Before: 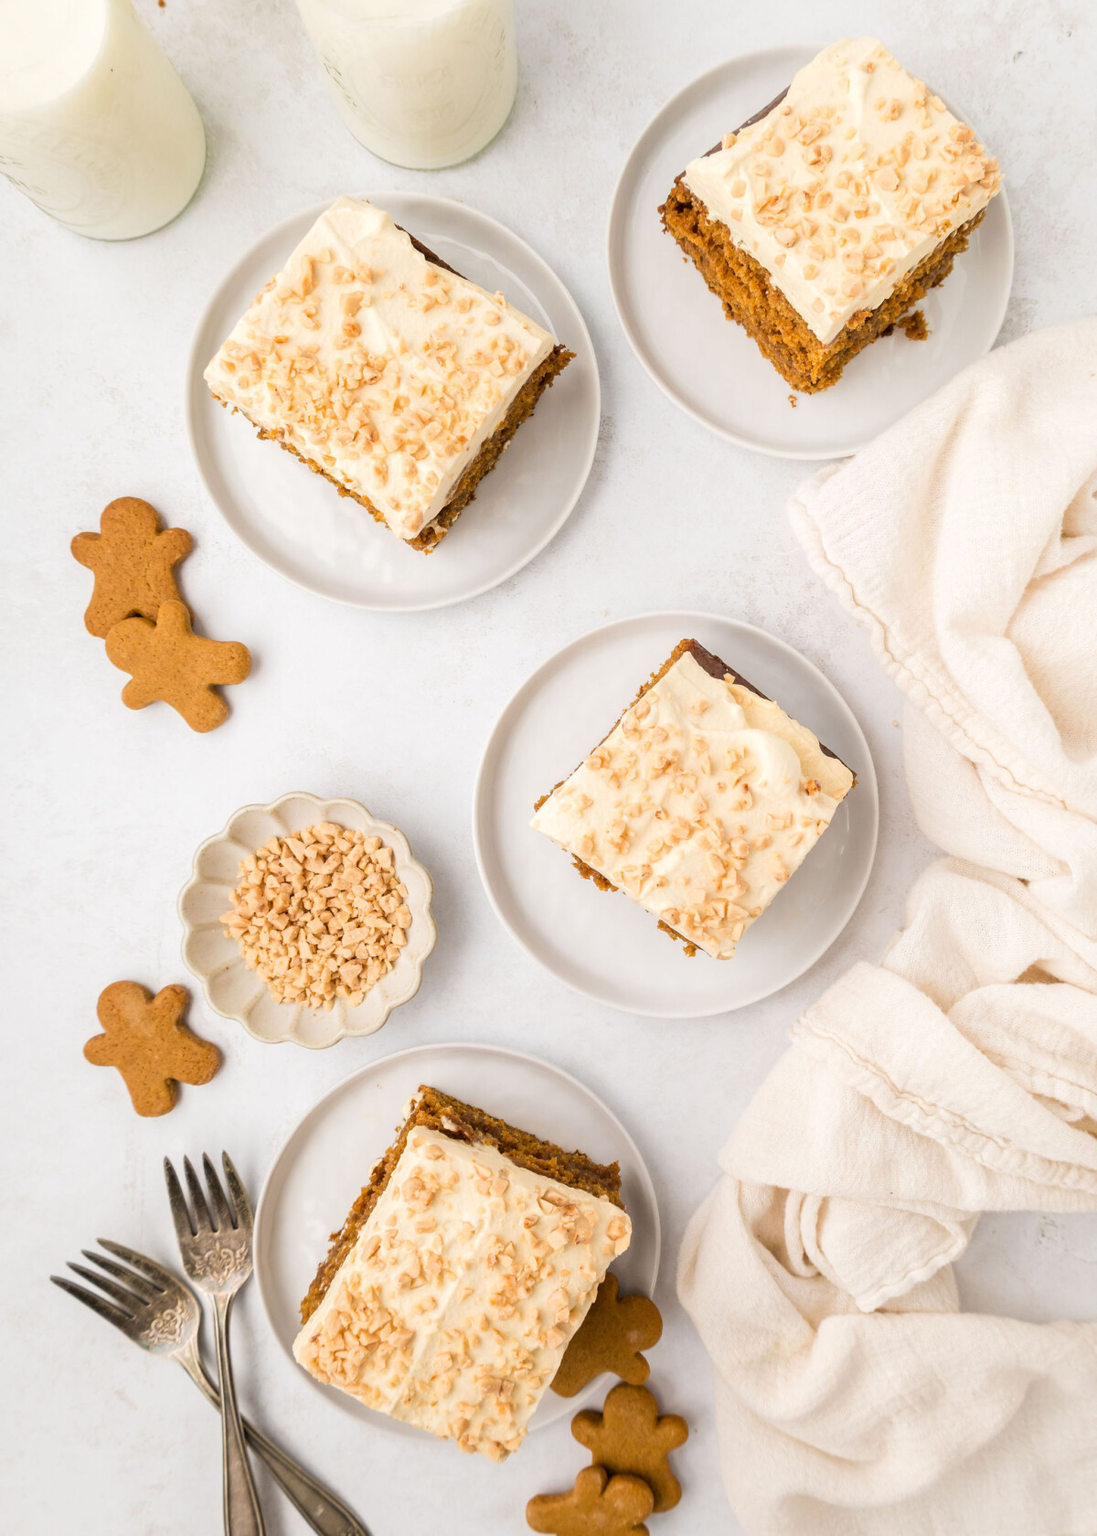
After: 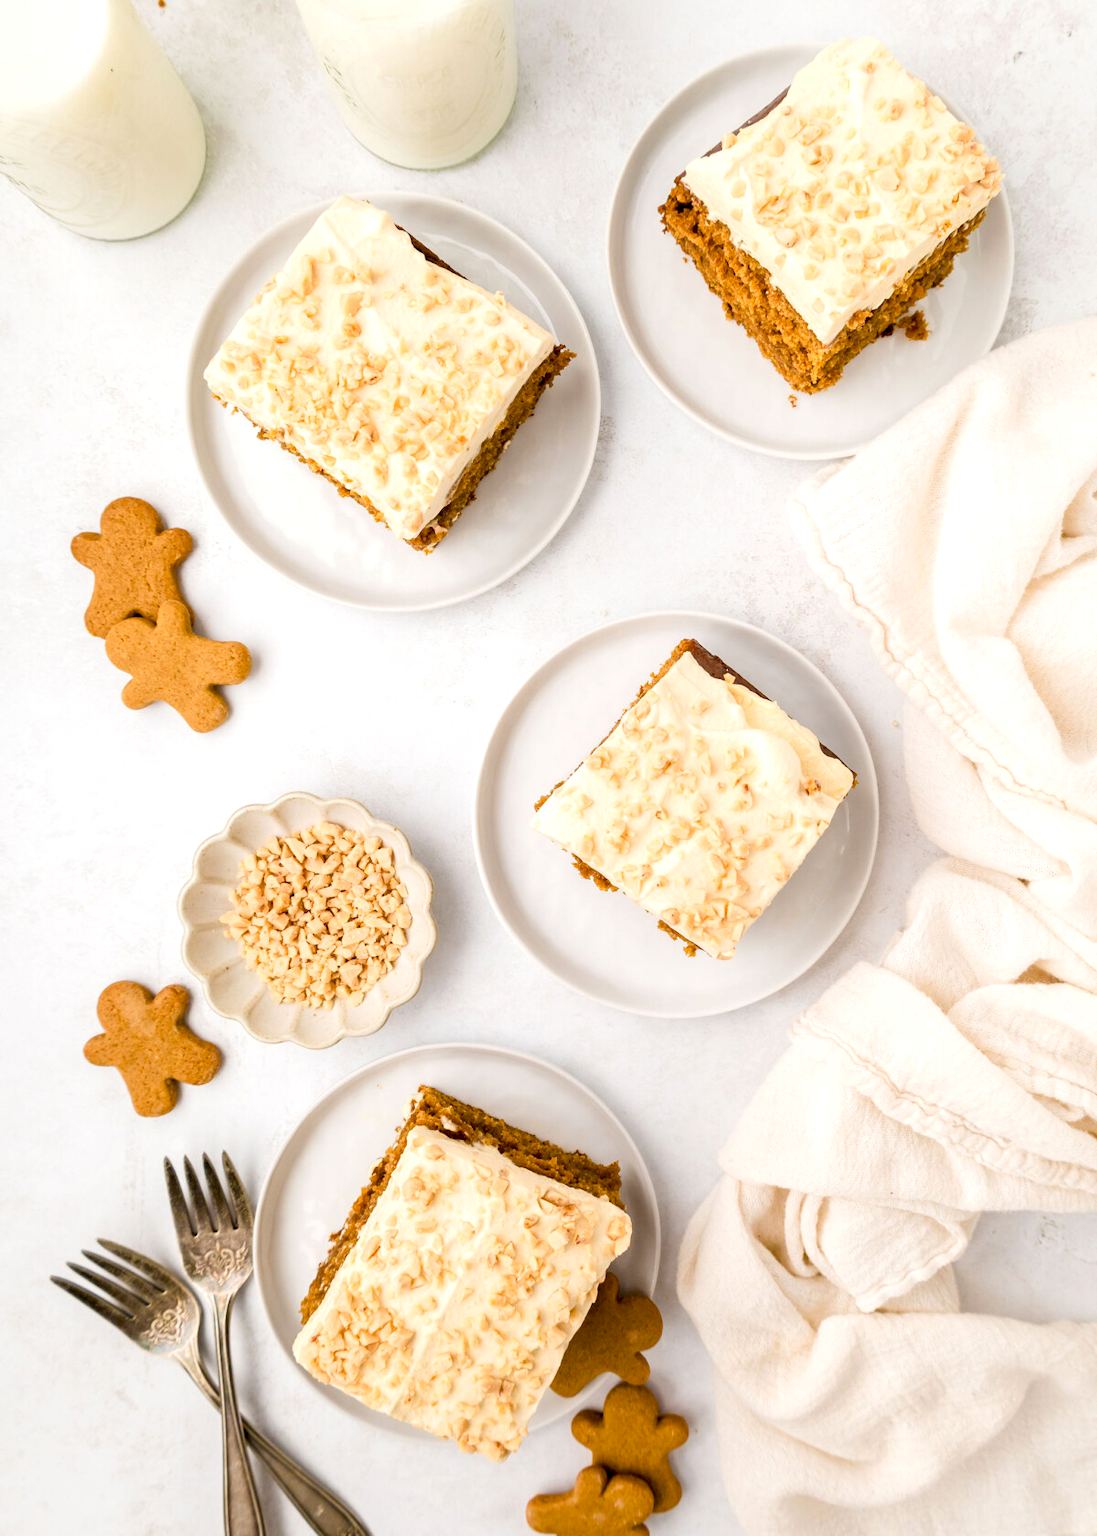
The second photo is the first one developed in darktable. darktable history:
exposure: black level correction 0.01, exposure 0.014 EV, compensate highlight preservation false
color balance rgb: linear chroma grading › shadows 32%, linear chroma grading › global chroma -2%, linear chroma grading › mid-tones 4%, perceptual saturation grading › global saturation -2%, perceptual saturation grading › highlights -8%, perceptual saturation grading › mid-tones 8%, perceptual saturation grading › shadows 4%, perceptual brilliance grading › highlights 8%, perceptual brilliance grading › mid-tones 4%, perceptual brilliance grading › shadows 2%, global vibrance 16%, saturation formula JzAzBz (2021)
